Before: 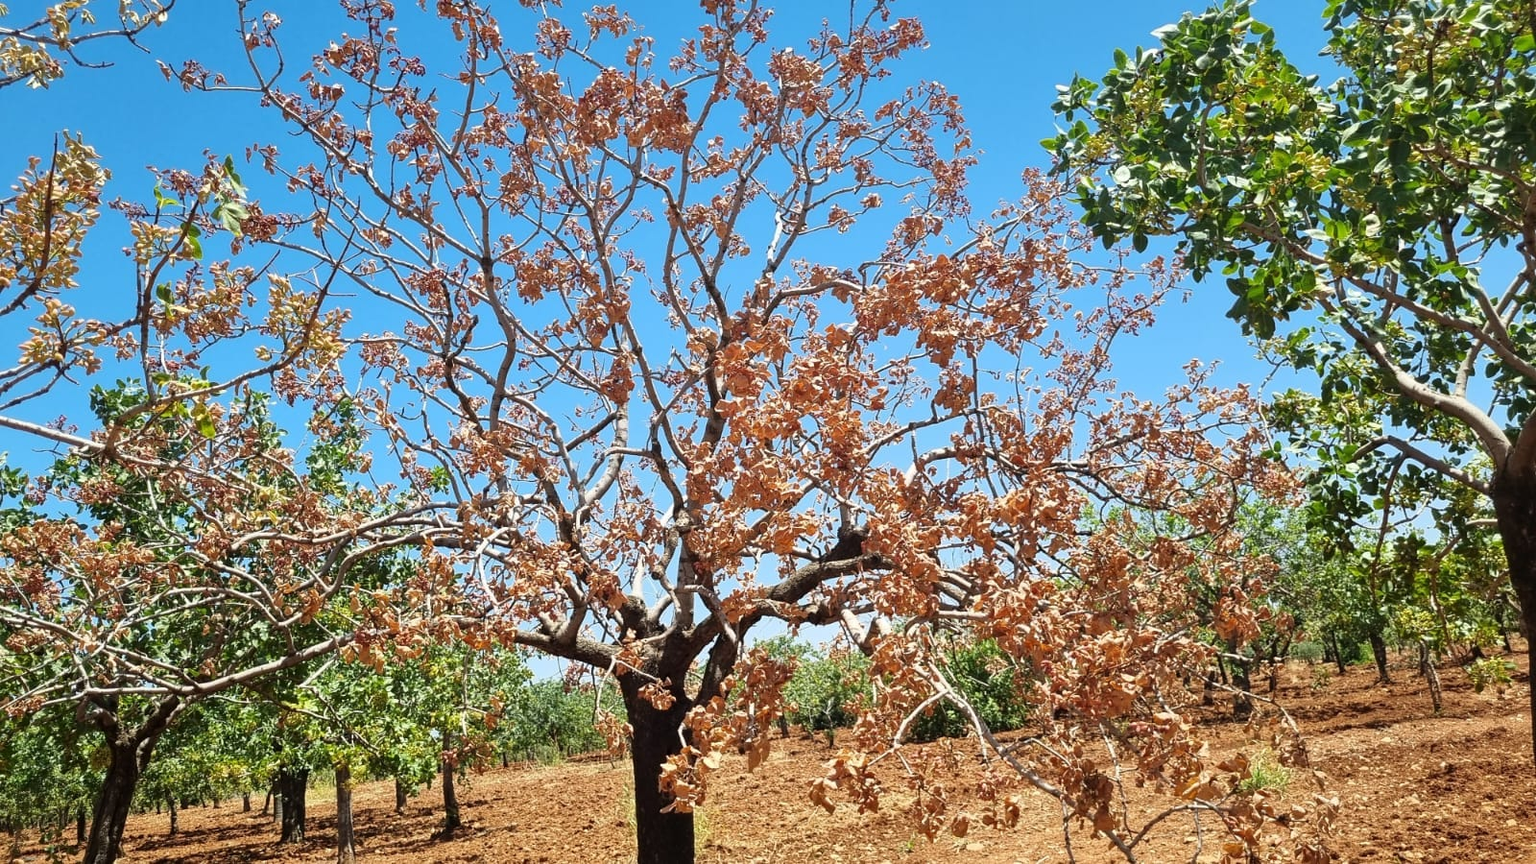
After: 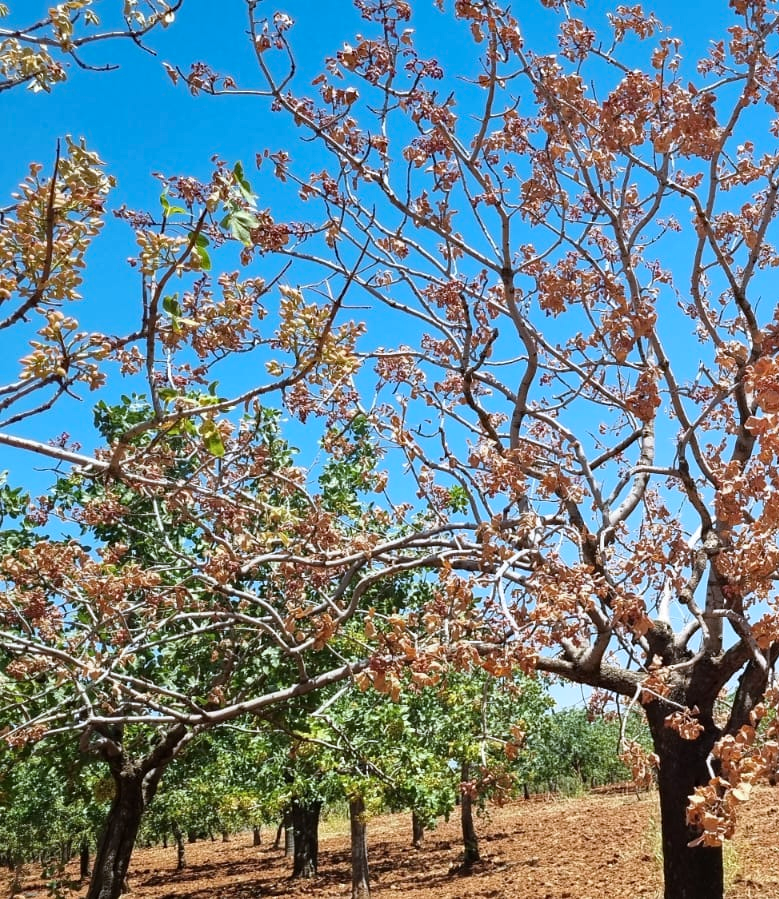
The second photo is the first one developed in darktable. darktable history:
haze removal: compatibility mode true, adaptive false
crop and rotate: left 0.021%, top 0%, right 51.284%
color correction: highlights a* -0.662, highlights b* -8.29
